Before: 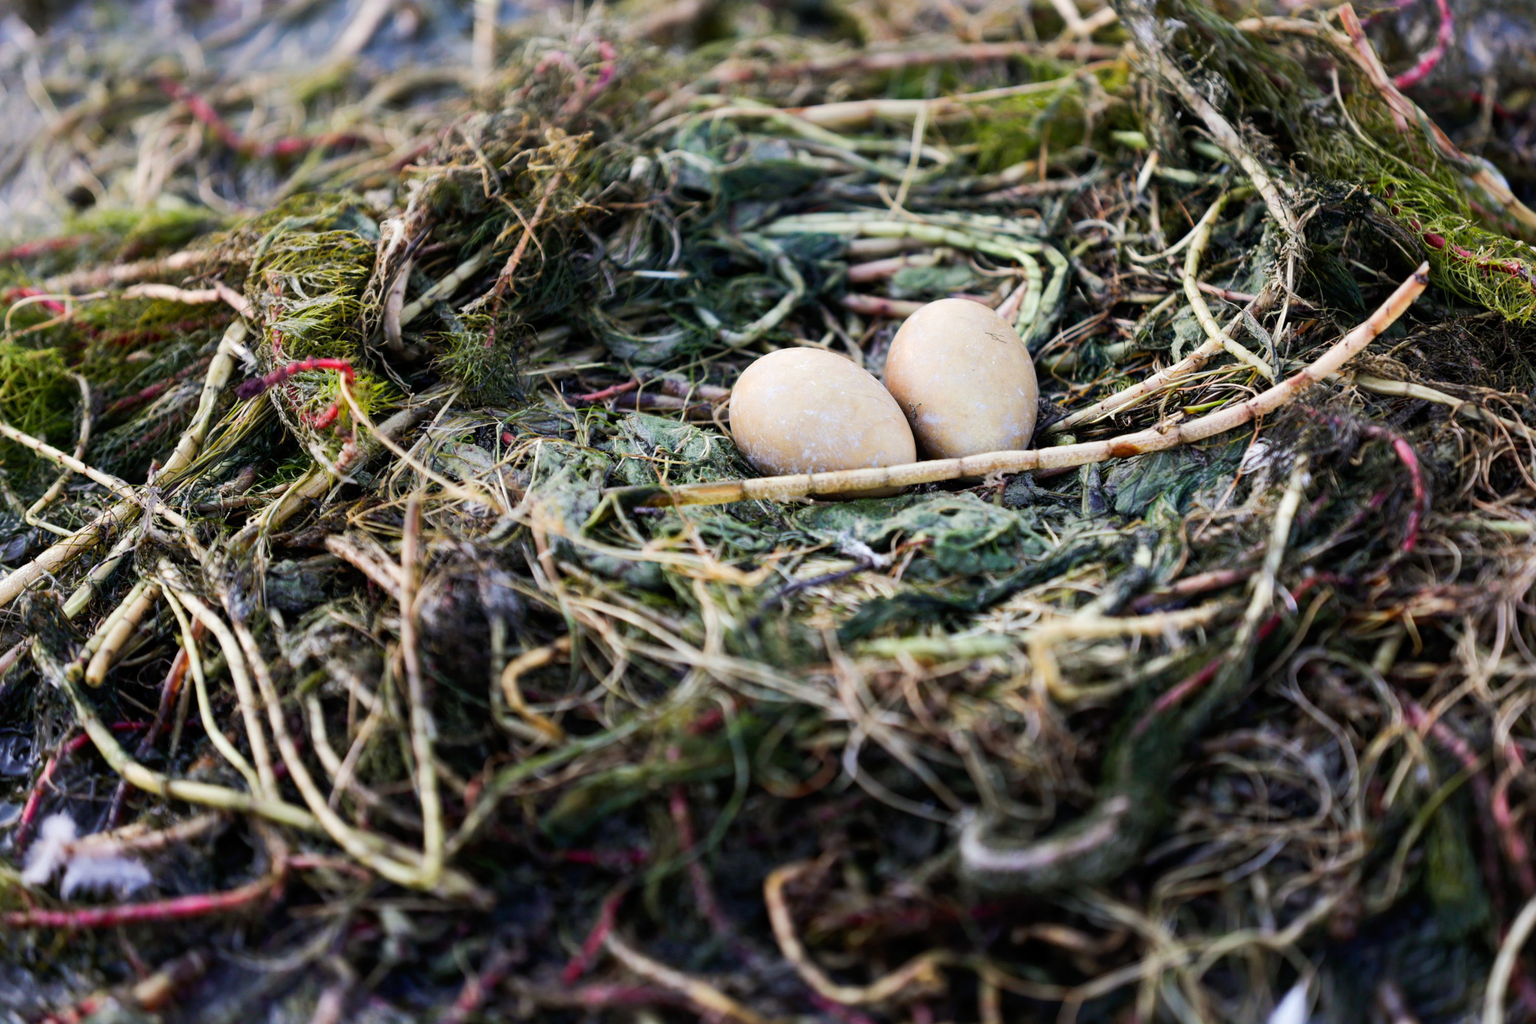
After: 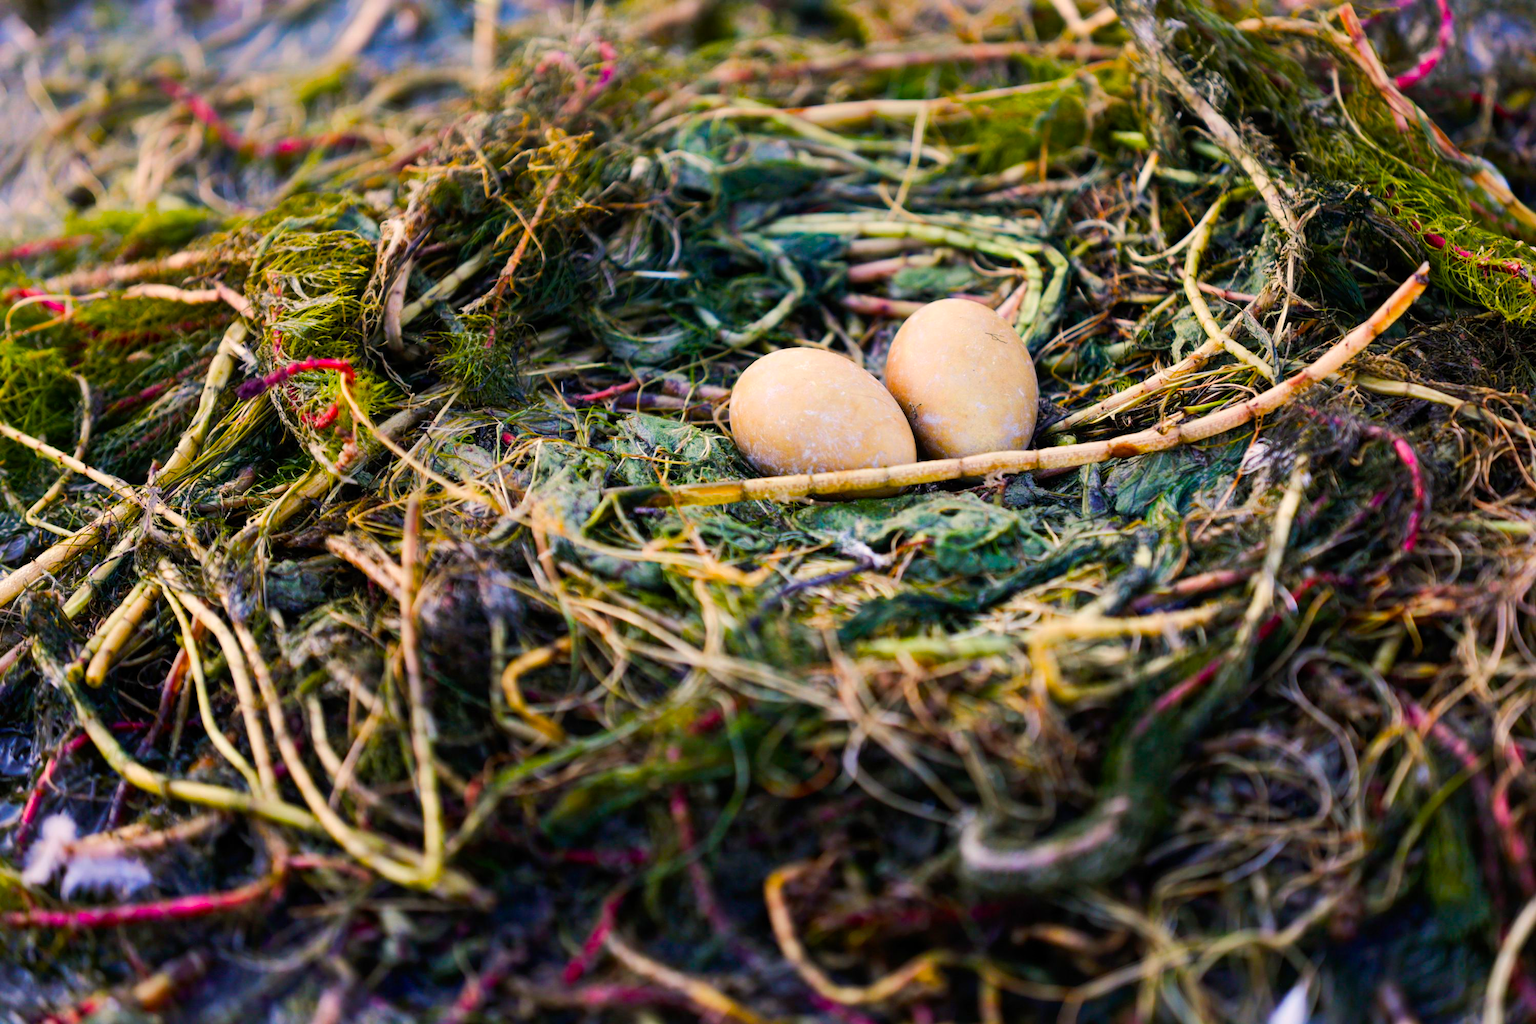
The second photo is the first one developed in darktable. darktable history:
color balance rgb: highlights gain › chroma 3.027%, highlights gain › hue 60.25°, linear chroma grading › shadows 10.009%, linear chroma grading › highlights 10.525%, linear chroma grading › global chroma 14.897%, linear chroma grading › mid-tones 14.91%, perceptual saturation grading › global saturation 31.144%, global vibrance 20%
